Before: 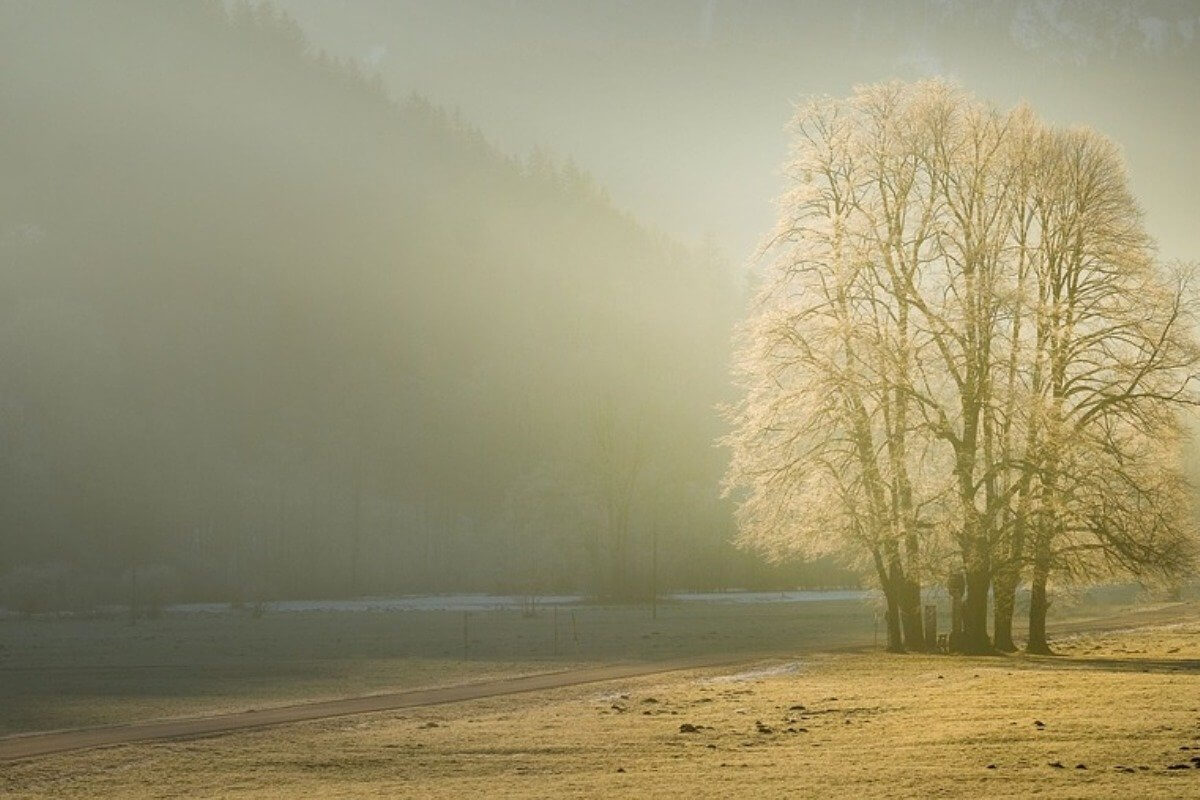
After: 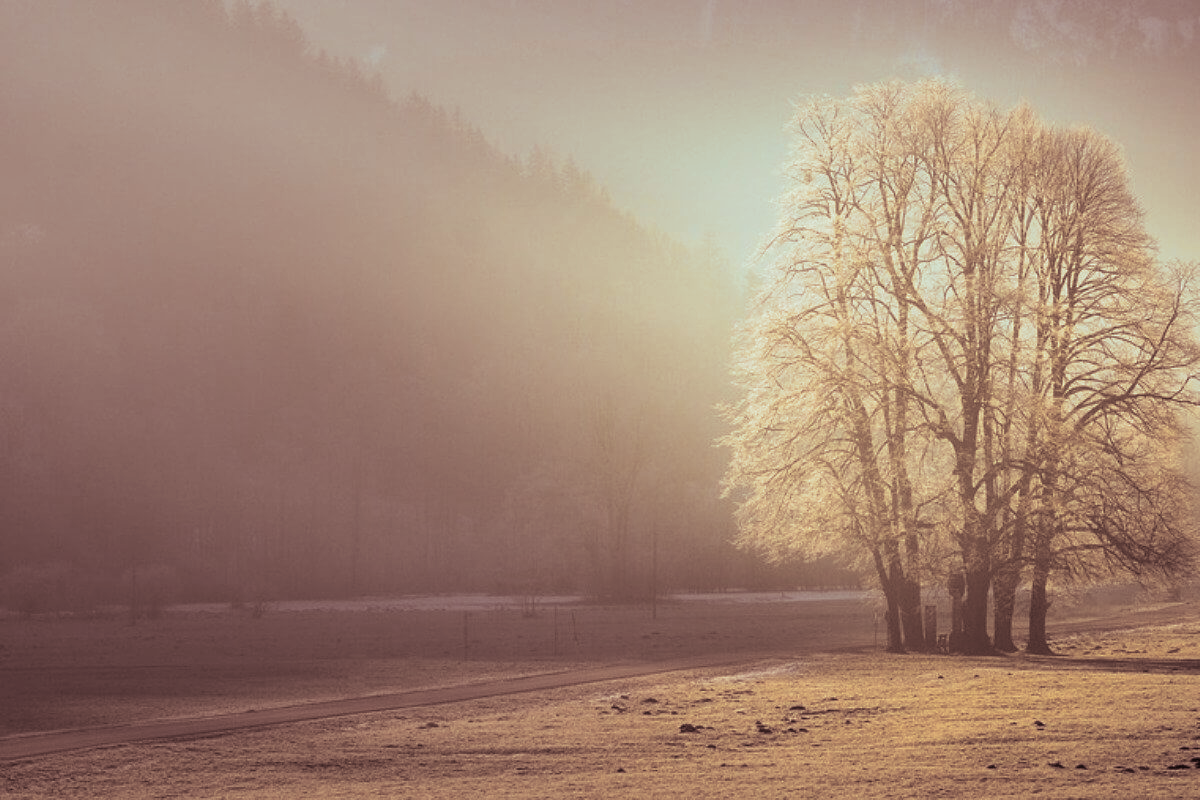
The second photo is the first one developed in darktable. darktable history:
split-toning: shadows › saturation 0.3, highlights › hue 180°, highlights › saturation 0.3, compress 0%
